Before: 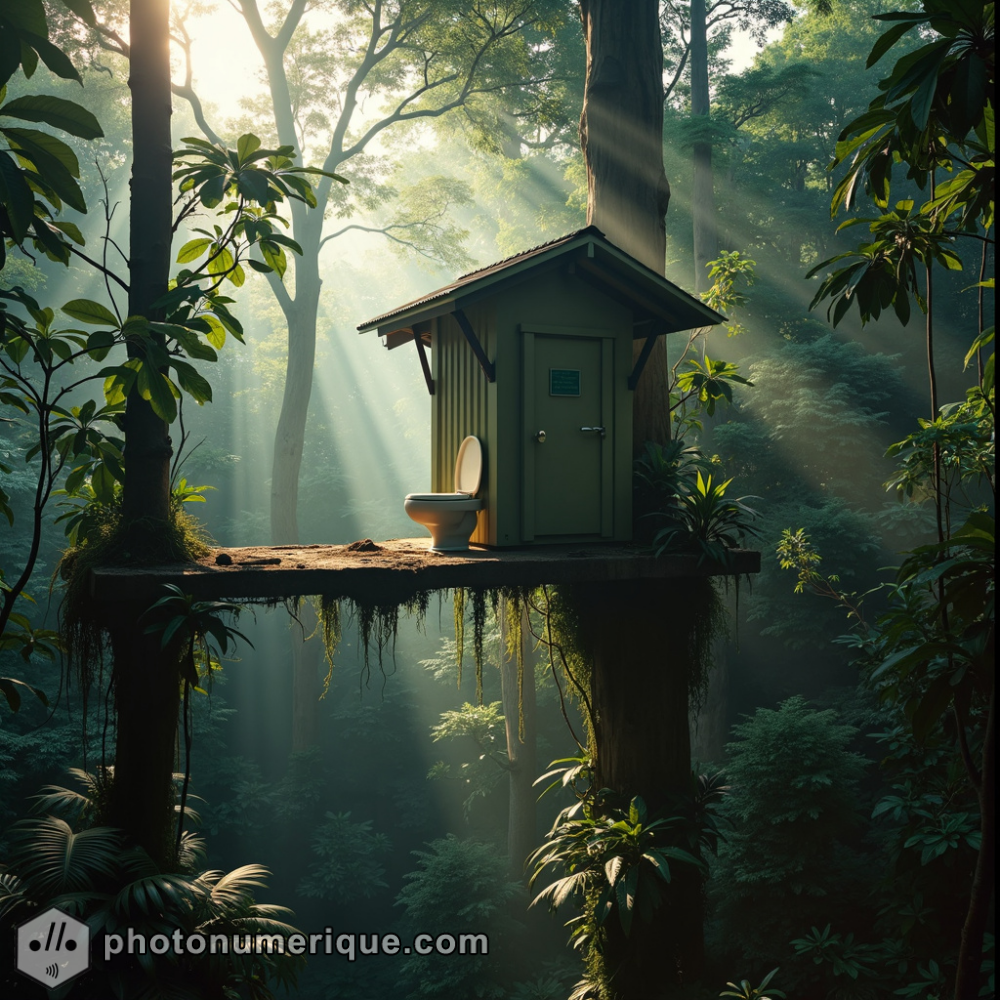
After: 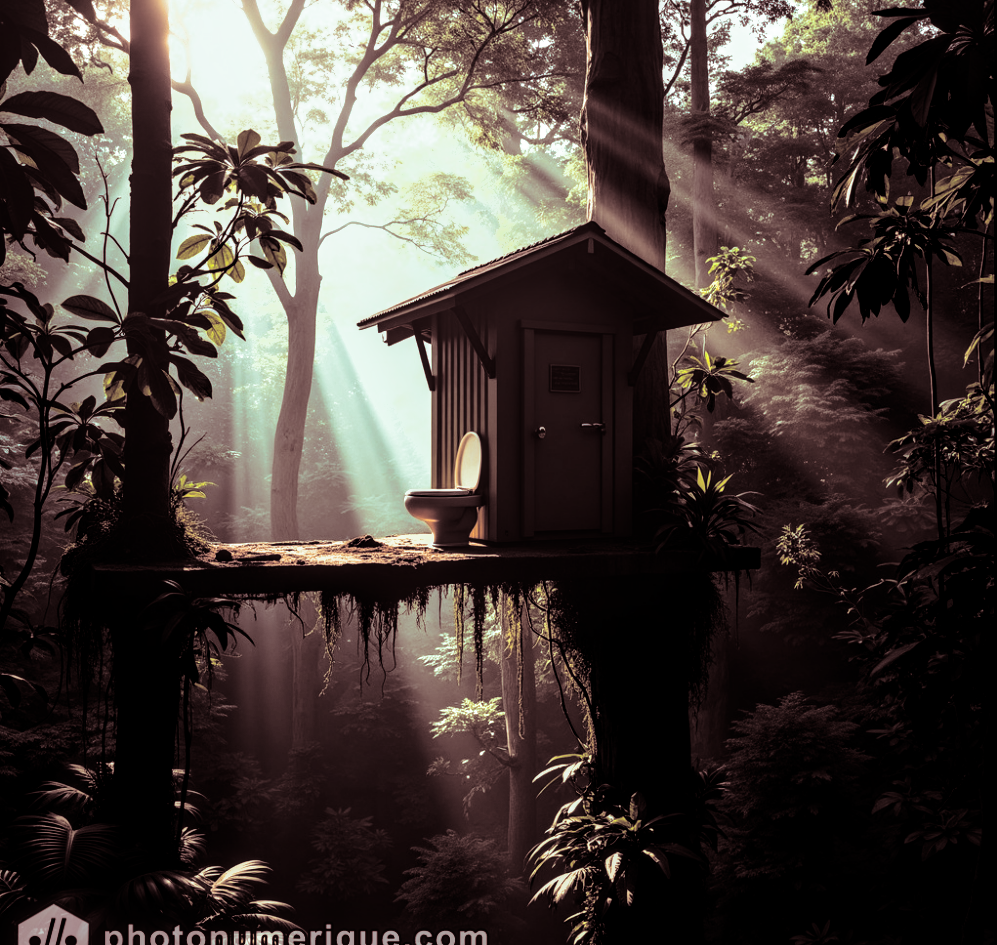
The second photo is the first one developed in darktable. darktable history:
split-toning: shadows › saturation 0.3, highlights › hue 180°, highlights › saturation 0.3, compress 0%
local contrast: detail 130%
tone equalizer: -8 EV -0.75 EV, -7 EV -0.7 EV, -6 EV -0.6 EV, -5 EV -0.4 EV, -3 EV 0.4 EV, -2 EV 0.6 EV, -1 EV 0.7 EV, +0 EV 0.75 EV, edges refinement/feathering 500, mask exposure compensation -1.57 EV, preserve details no
fill light: exposure -2 EV, width 8.6
crop: top 0.448%, right 0.264%, bottom 5.045%
